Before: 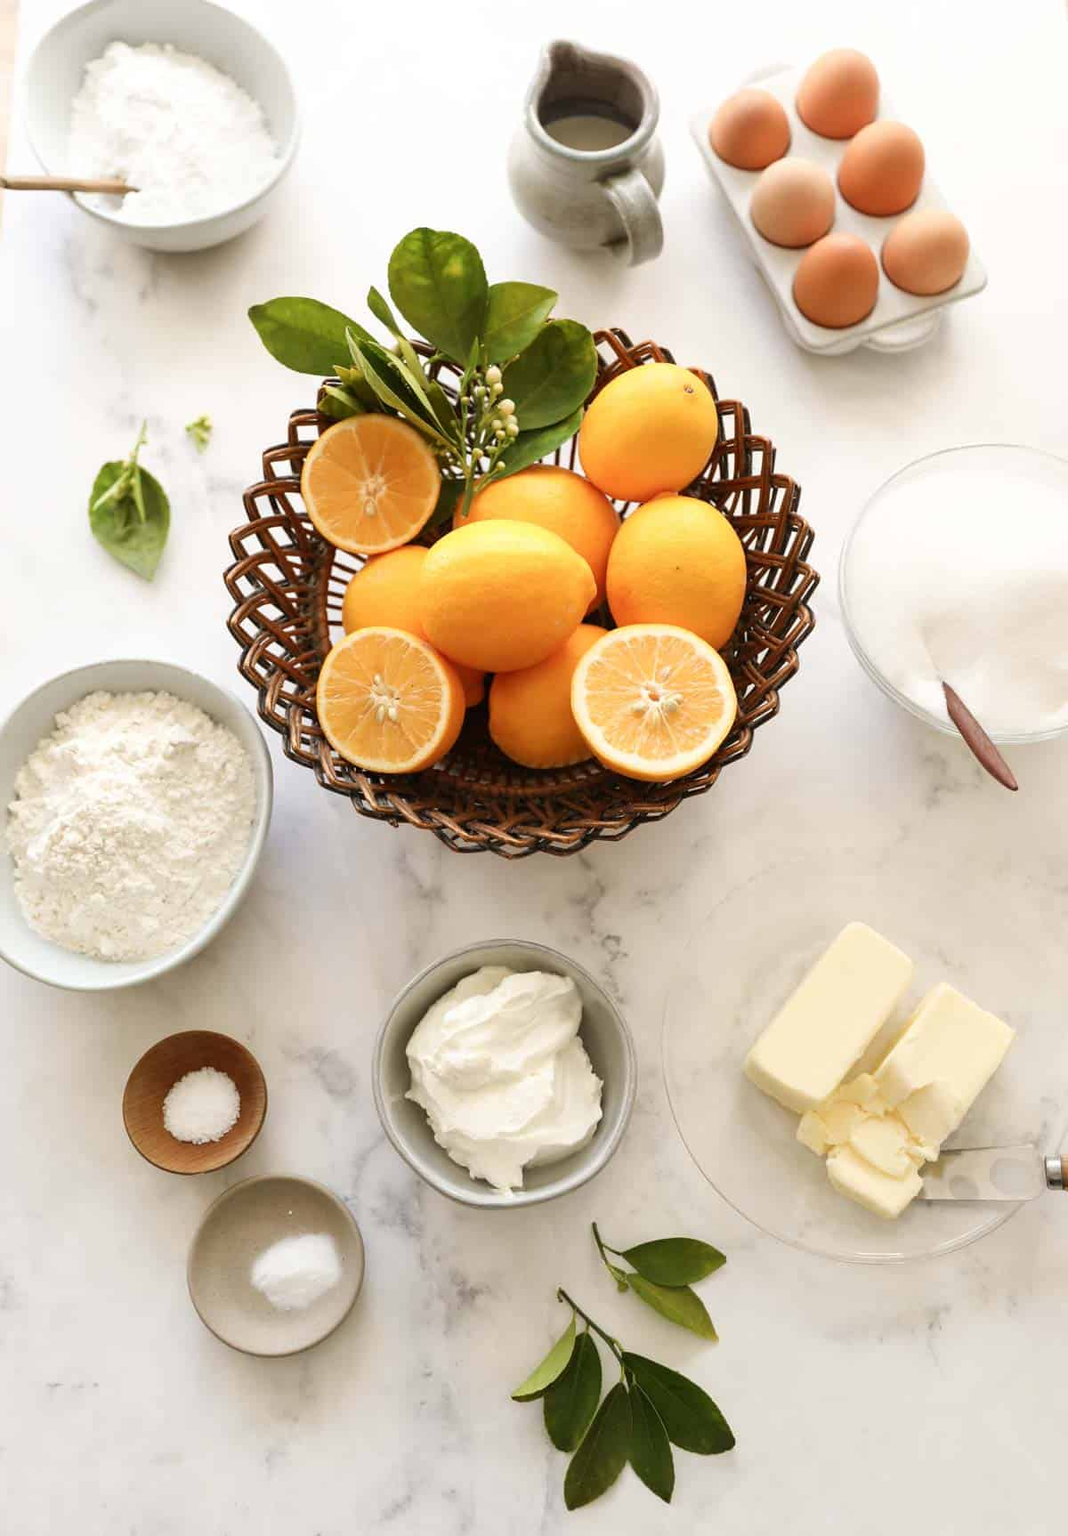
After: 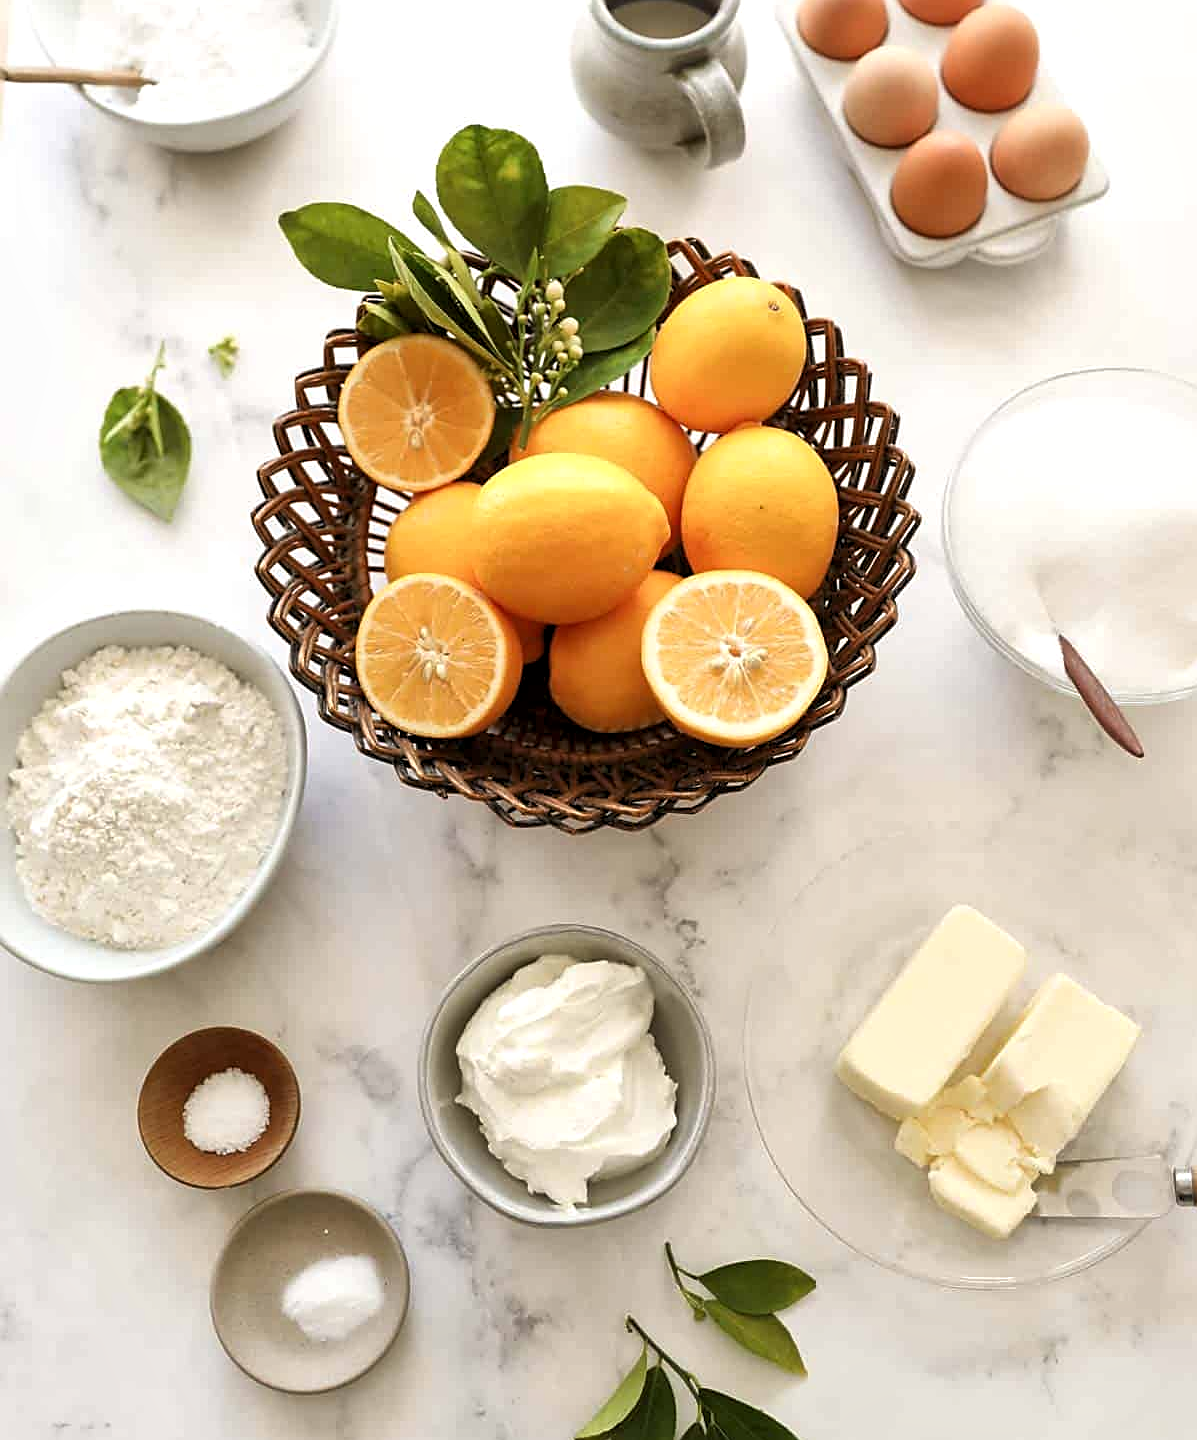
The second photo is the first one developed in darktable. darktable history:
sharpen: on, module defaults
local contrast: mode bilateral grid, contrast 20, coarseness 50, detail 130%, midtone range 0.2
levels: levels [0.026, 0.507, 0.987]
crop: top 7.625%, bottom 8.027%
